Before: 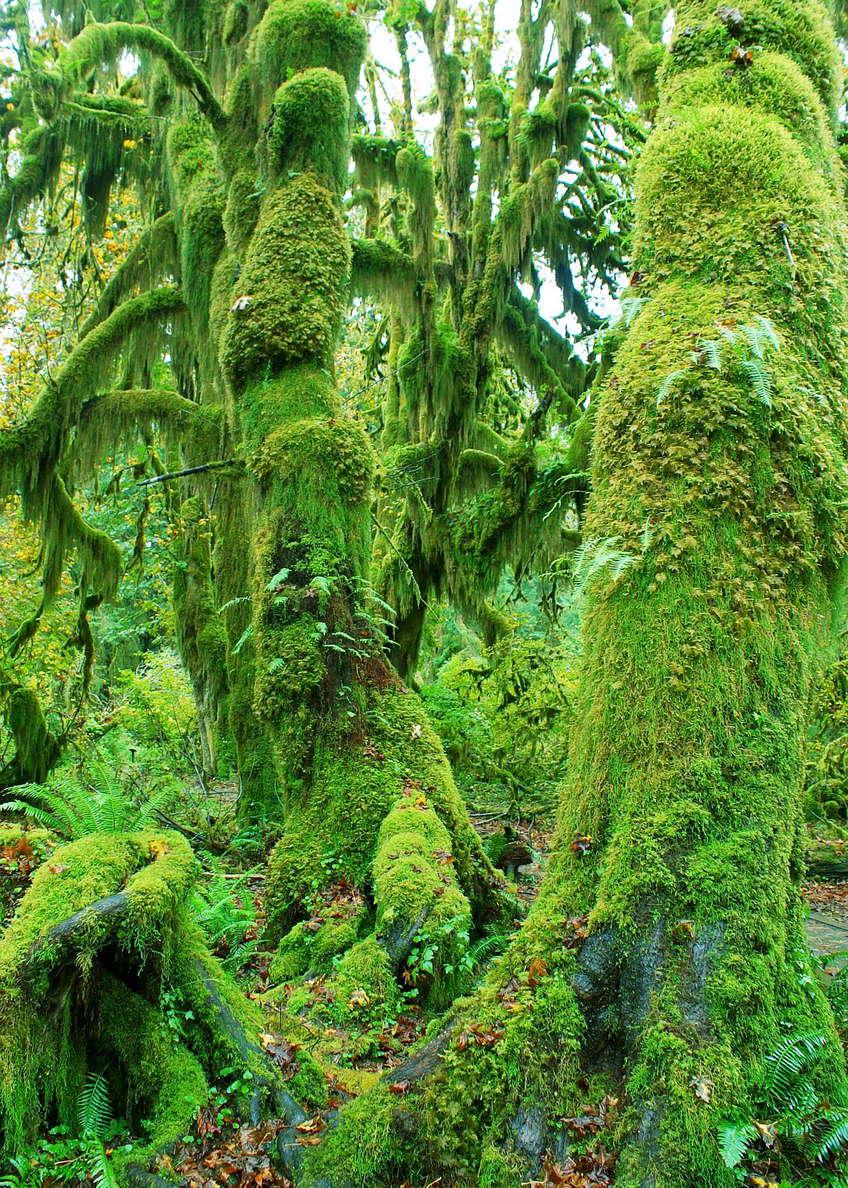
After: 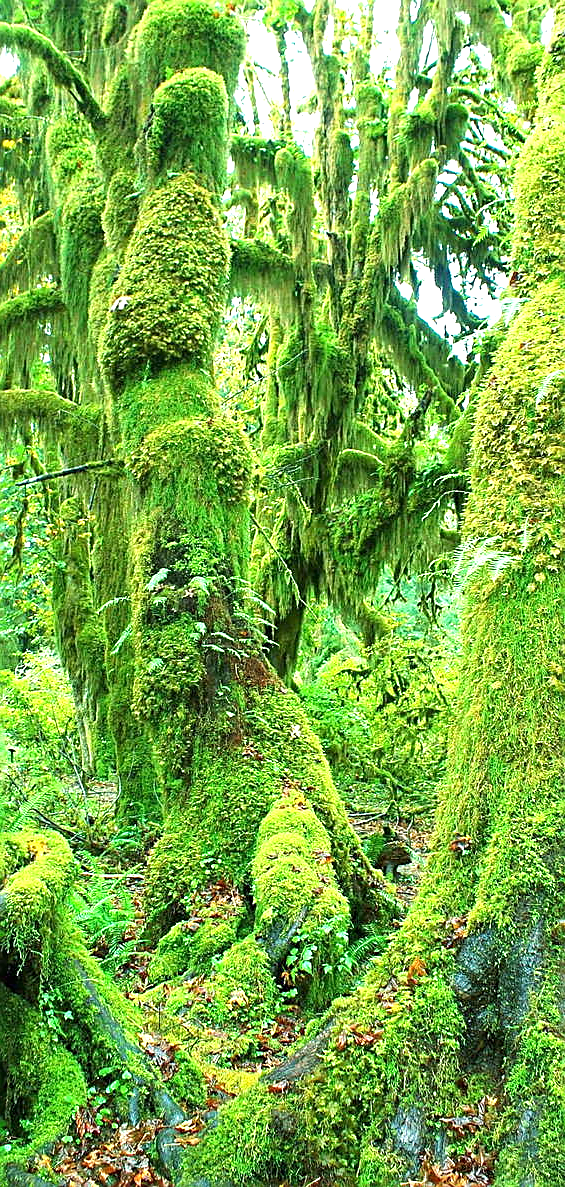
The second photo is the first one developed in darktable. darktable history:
sharpen: amount 0.563
crop and rotate: left 14.34%, right 18.938%
exposure: black level correction 0, exposure 0.948 EV, compensate highlight preservation false
